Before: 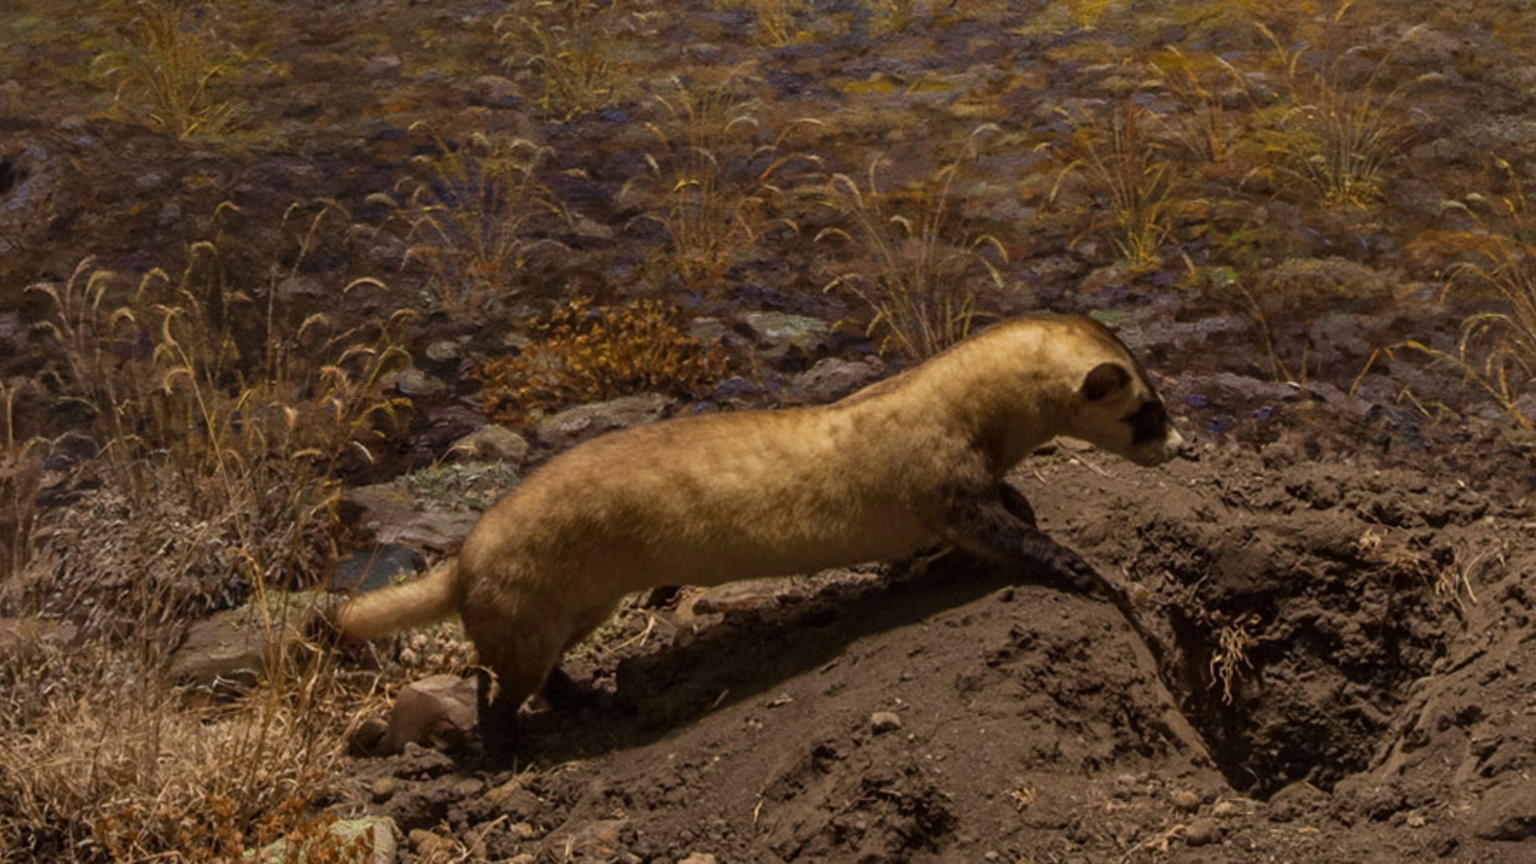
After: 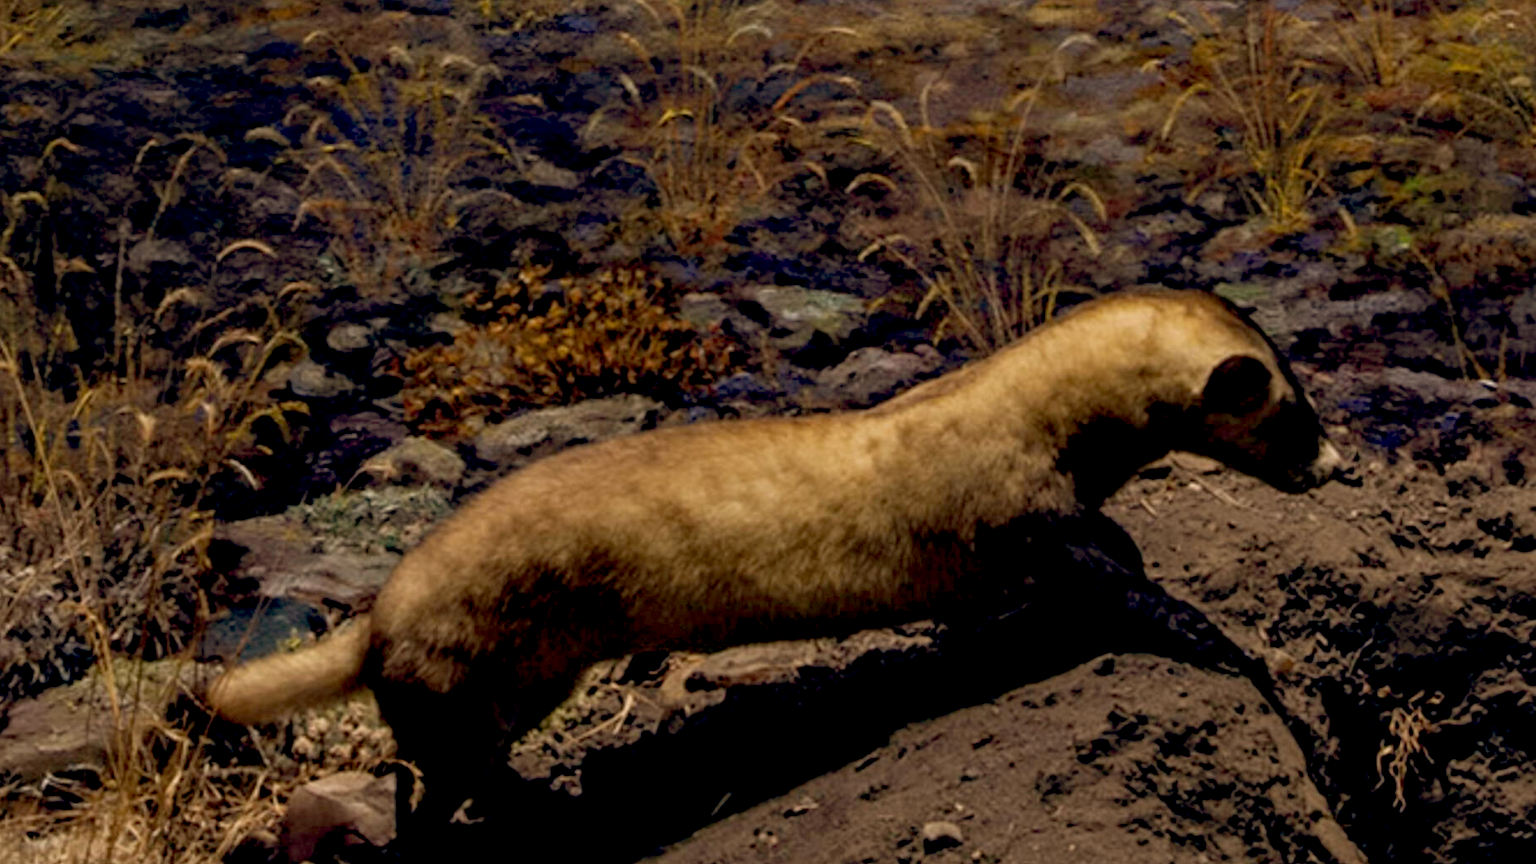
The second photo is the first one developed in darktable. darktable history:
color balance: lift [0.975, 0.993, 1, 1.015], gamma [1.1, 1, 1, 0.945], gain [1, 1.04, 1, 0.95]
crop and rotate: left 11.831%, top 11.346%, right 13.429%, bottom 13.899%
